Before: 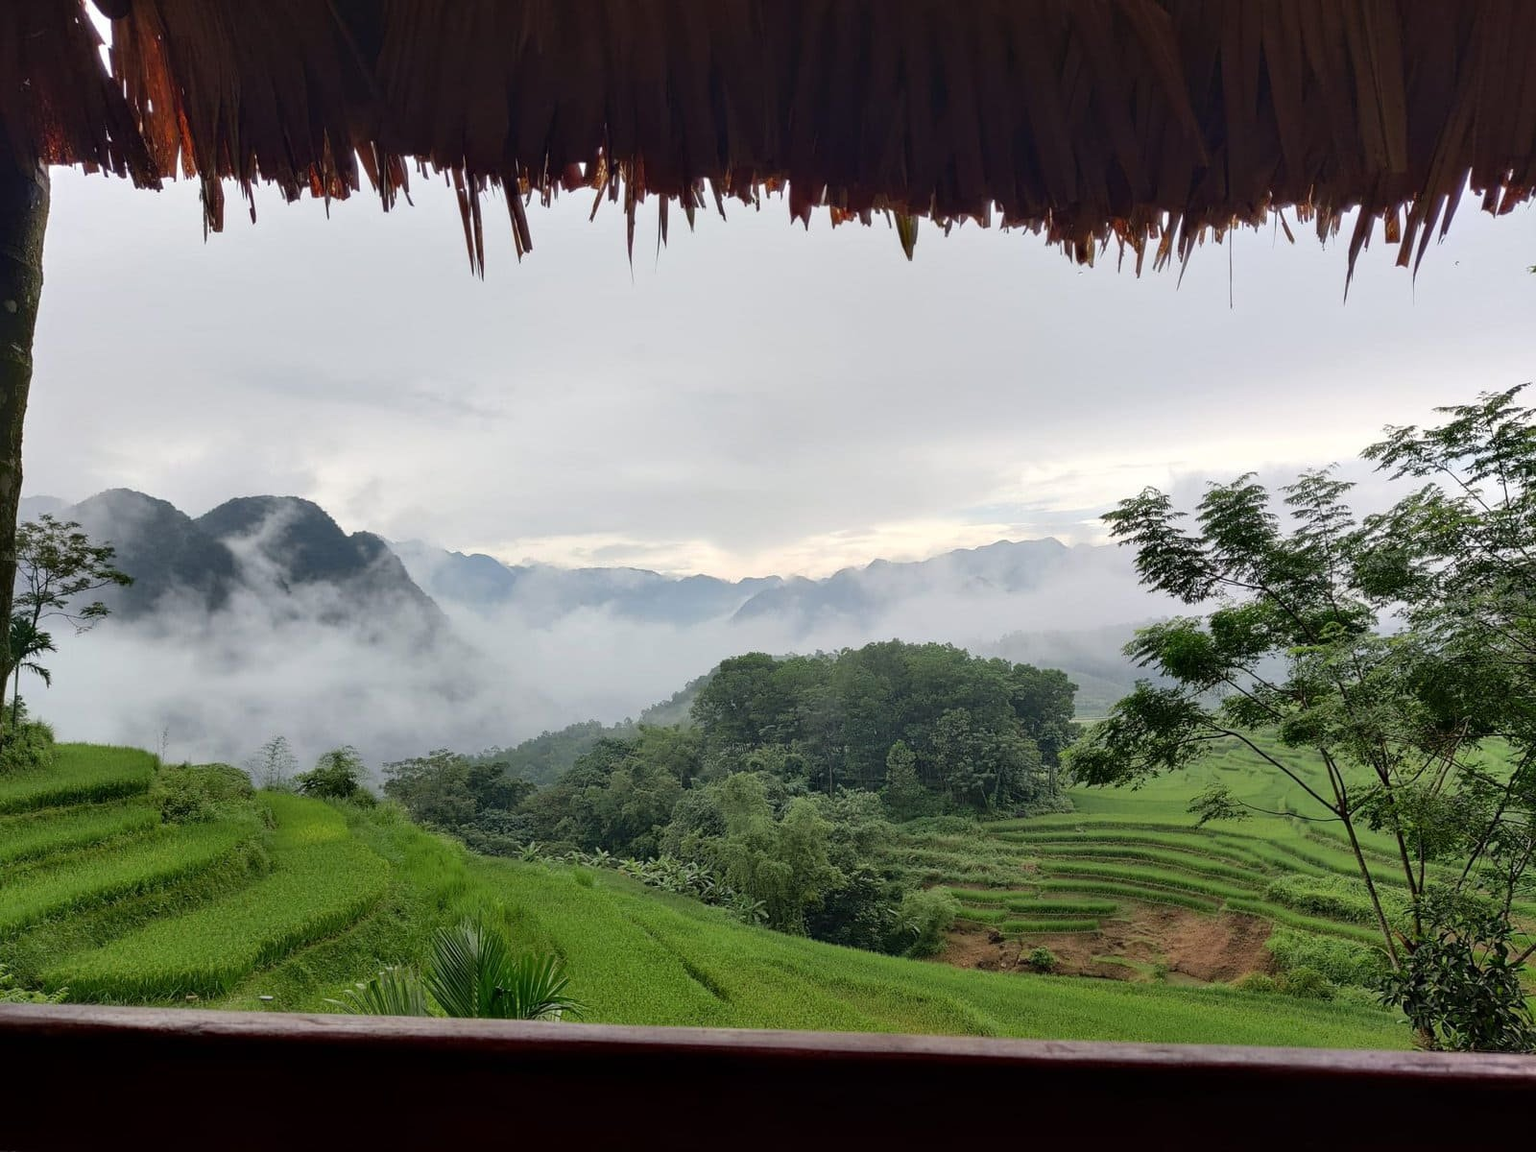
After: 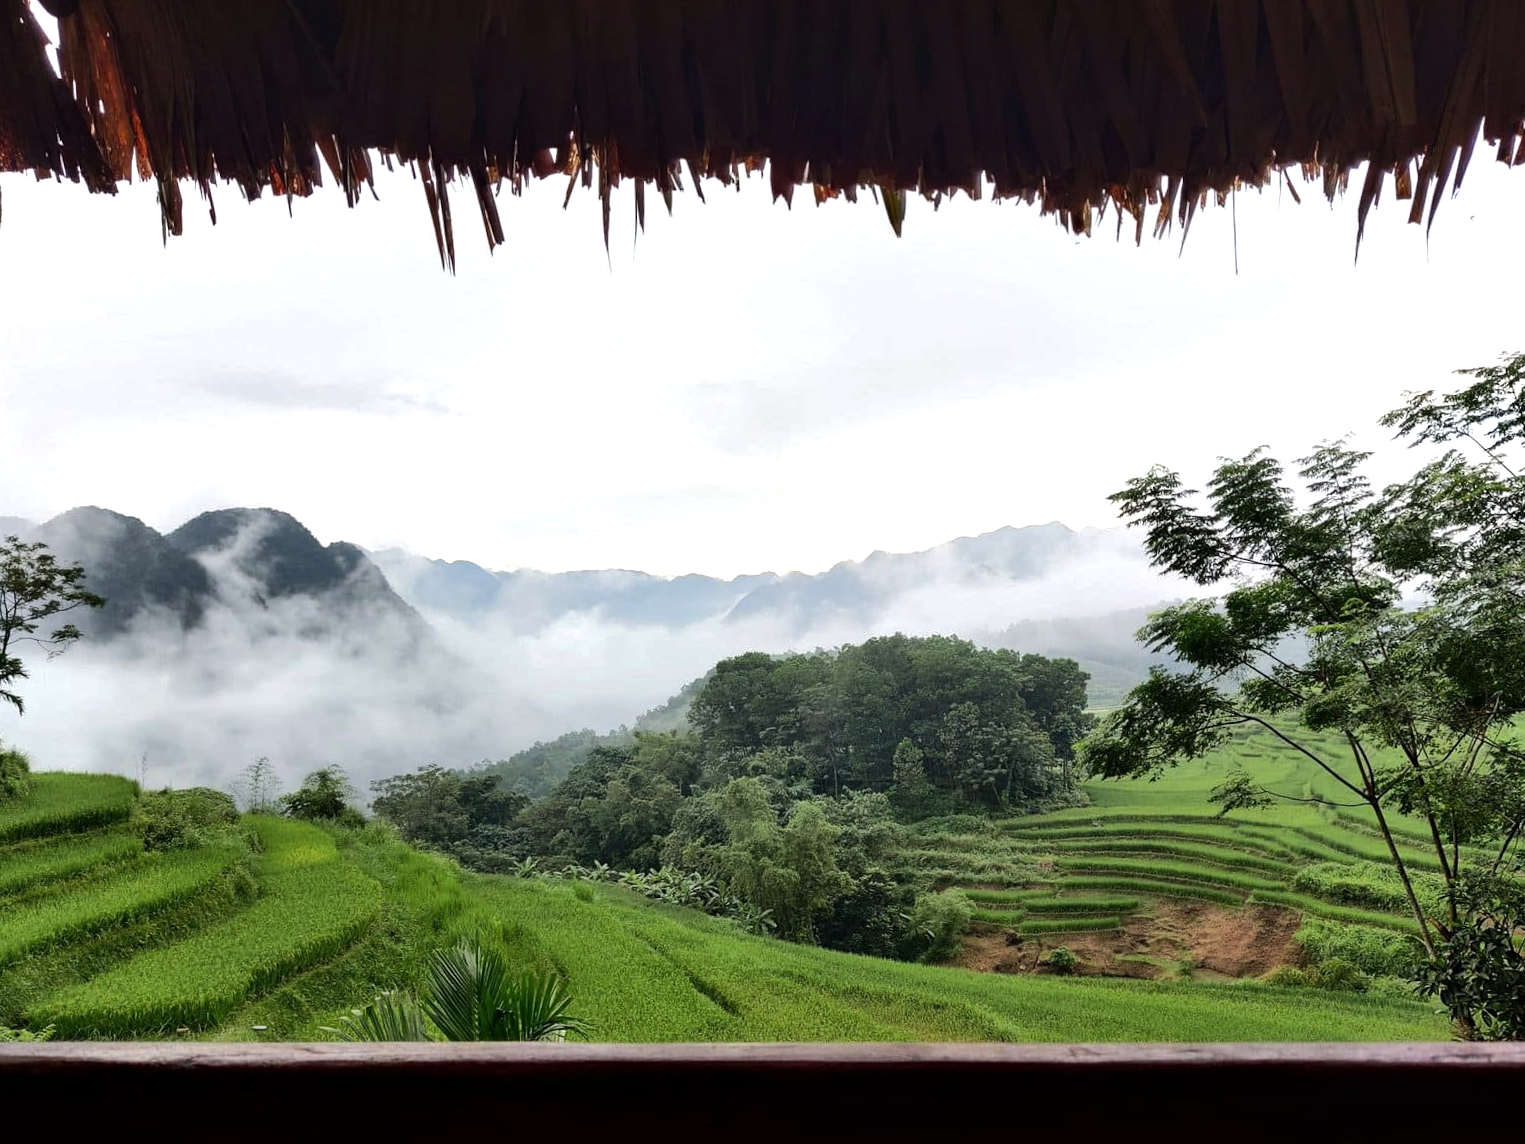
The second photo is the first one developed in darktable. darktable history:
rotate and perspective: rotation -2.12°, lens shift (vertical) 0.009, lens shift (horizontal) -0.008, automatic cropping original format, crop left 0.036, crop right 0.964, crop top 0.05, crop bottom 0.959
base curve: curves: ch0 [(0, 0) (0.235, 0.266) (0.503, 0.496) (0.786, 0.72) (1, 1)]
tone equalizer: -8 EV -0.75 EV, -7 EV -0.7 EV, -6 EV -0.6 EV, -5 EV -0.4 EV, -3 EV 0.4 EV, -2 EV 0.6 EV, -1 EV 0.7 EV, +0 EV 0.75 EV, edges refinement/feathering 500, mask exposure compensation -1.57 EV, preserve details no
